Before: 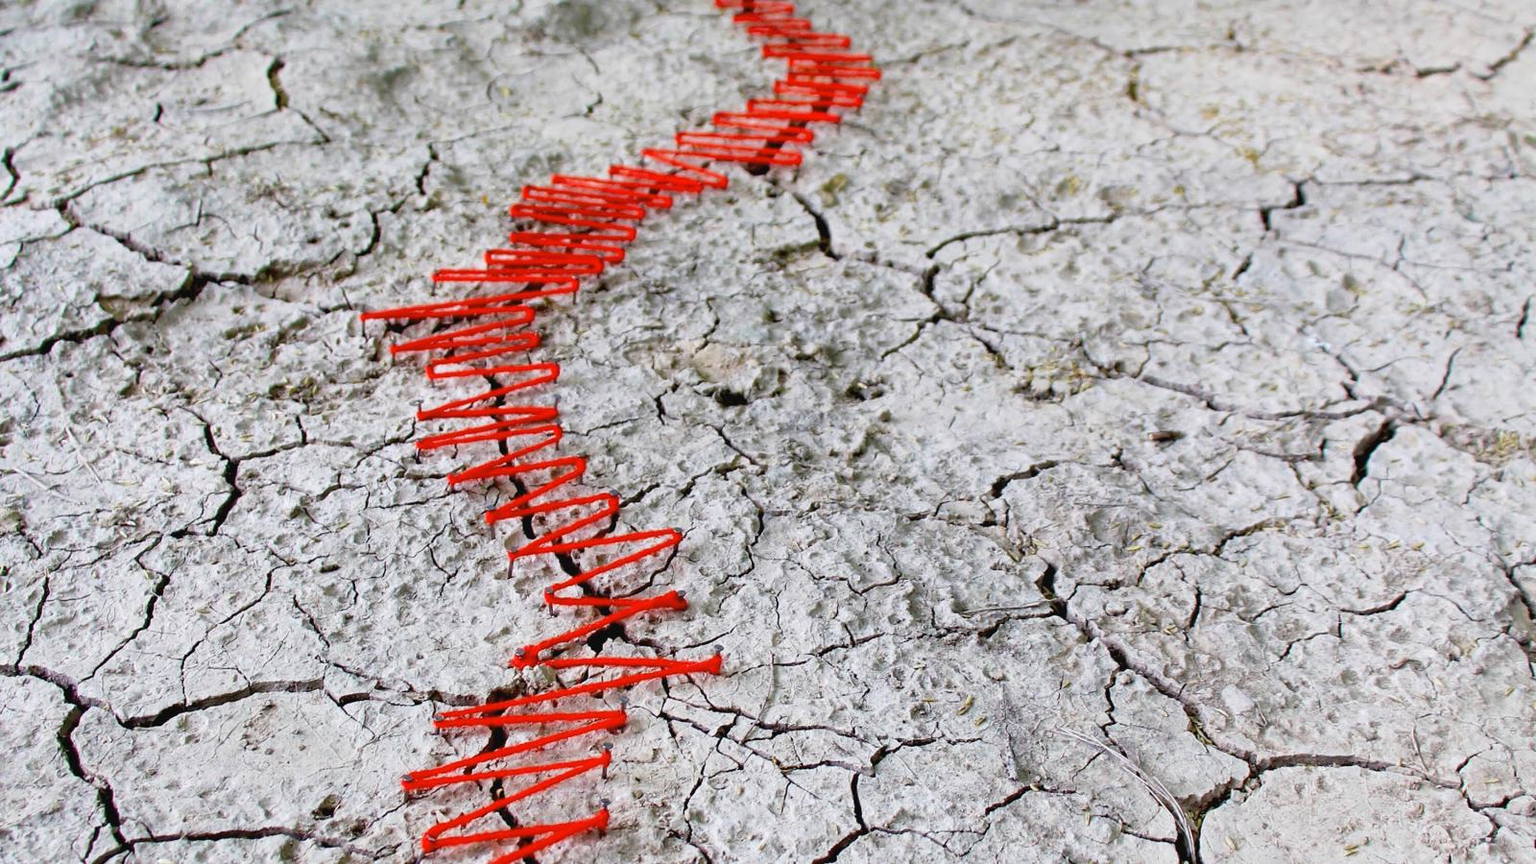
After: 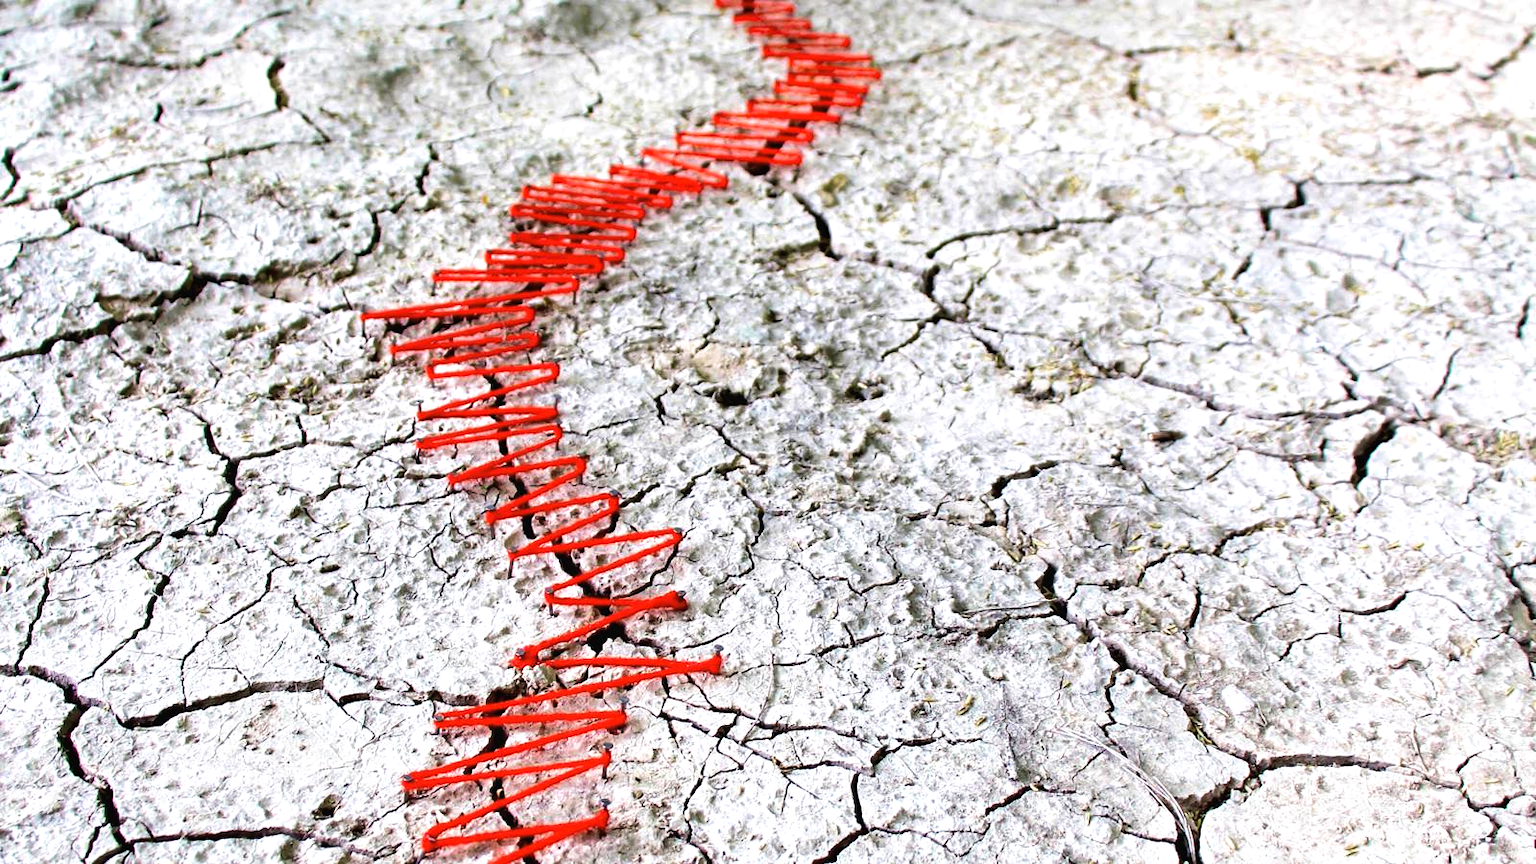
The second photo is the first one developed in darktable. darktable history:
velvia: on, module defaults
tone equalizer: -8 EV -0.75 EV, -7 EV -0.7 EV, -6 EV -0.6 EV, -5 EV -0.4 EV, -3 EV 0.4 EV, -2 EV 0.6 EV, -1 EV 0.7 EV, +0 EV 0.75 EV, edges refinement/feathering 500, mask exposure compensation -1.57 EV, preserve details no
